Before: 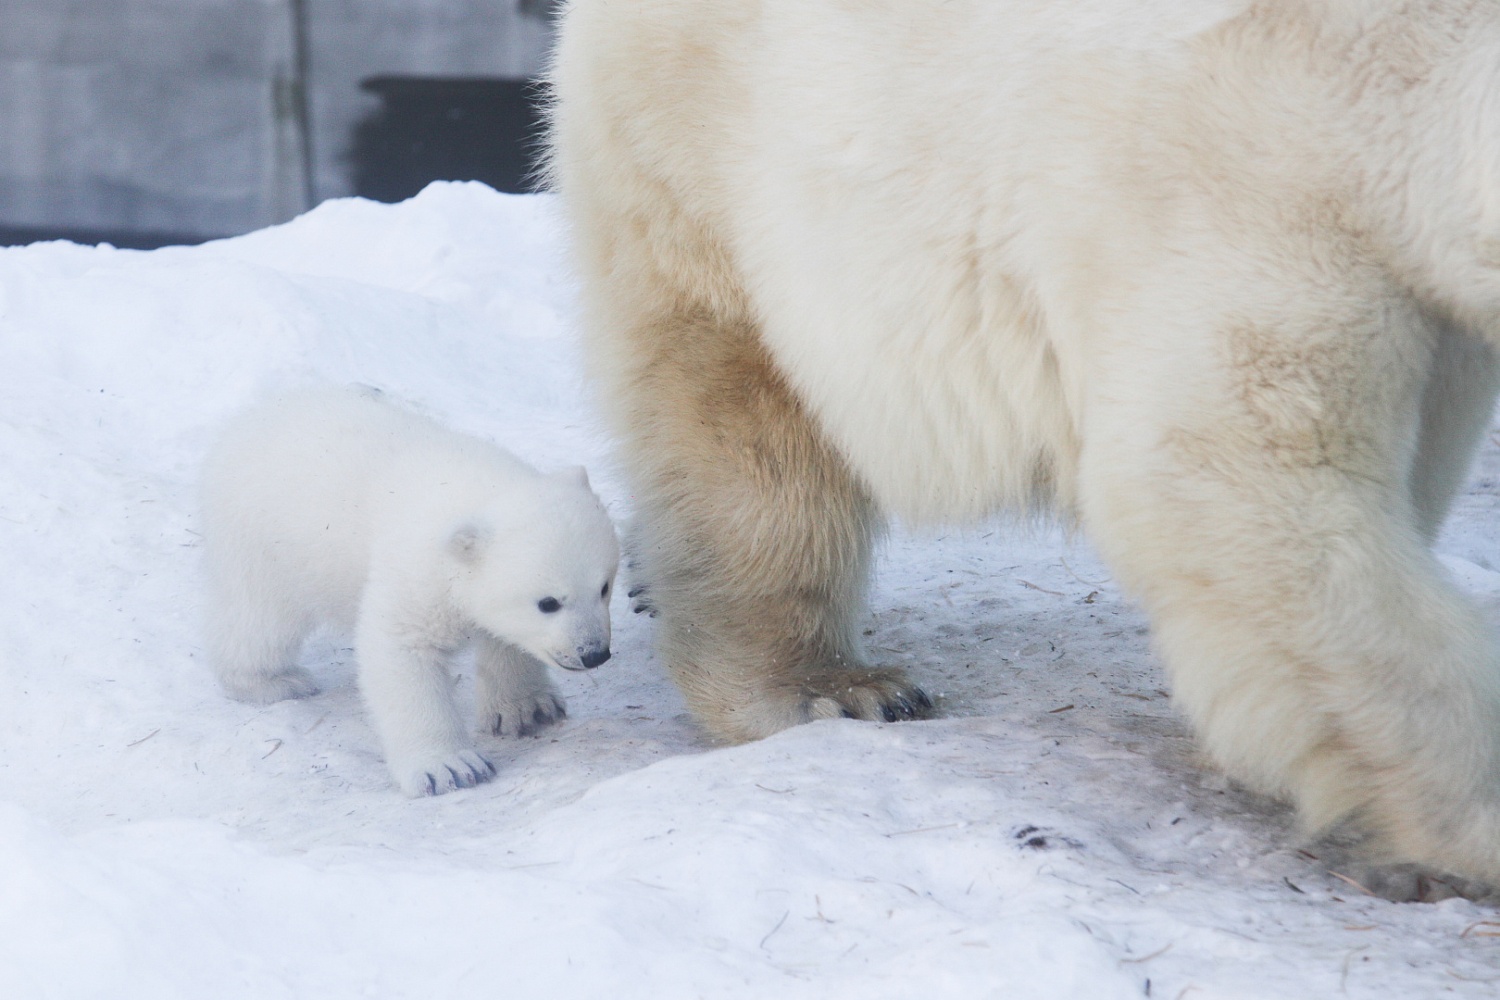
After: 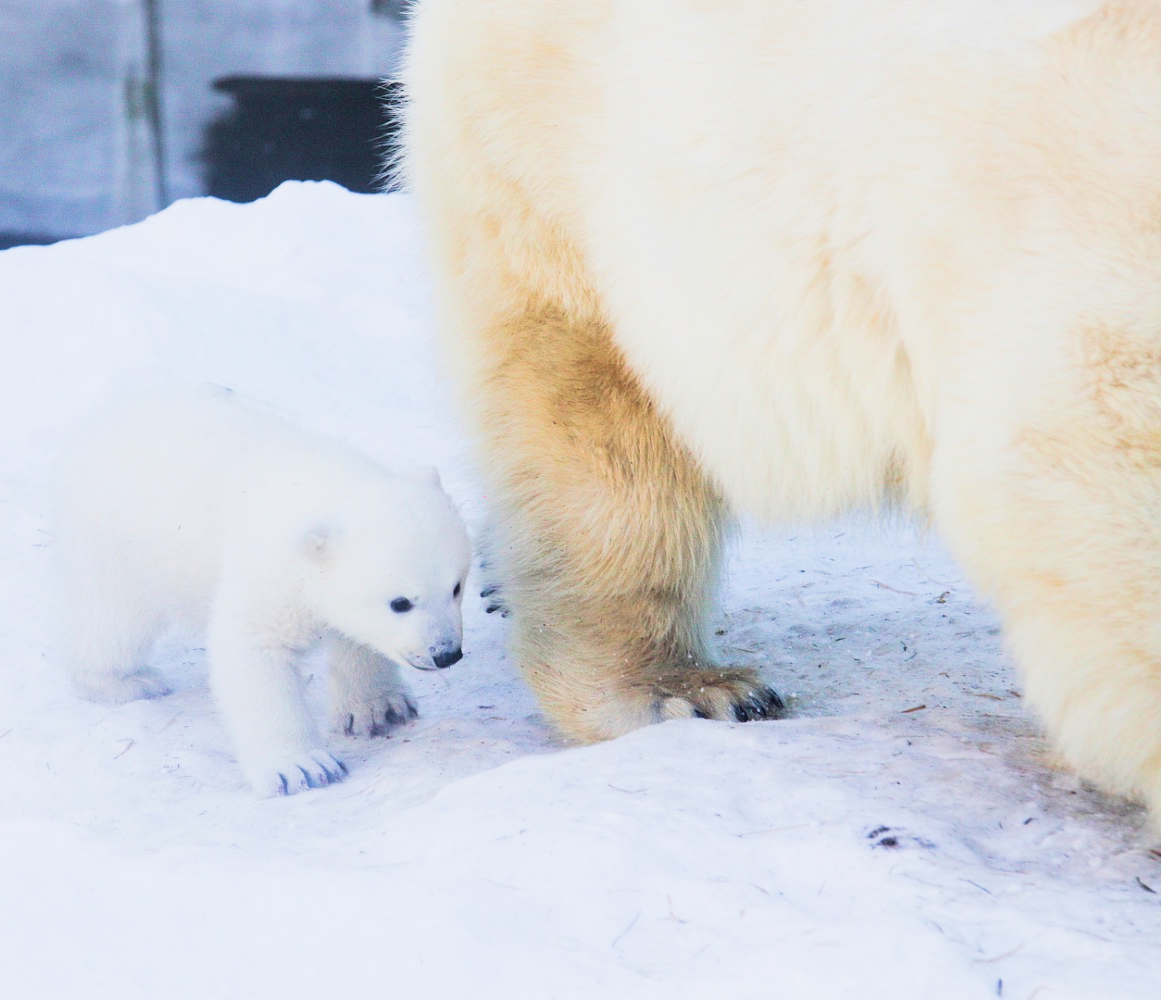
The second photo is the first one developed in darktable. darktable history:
filmic rgb: black relative exposure -5 EV, hardness 2.88, contrast 1.4, highlights saturation mix -30%
tone equalizer: on, module defaults
velvia: strength 75%
crop: left 9.88%, right 12.664%
exposure: exposure 0.6 EV, compensate highlight preservation false
